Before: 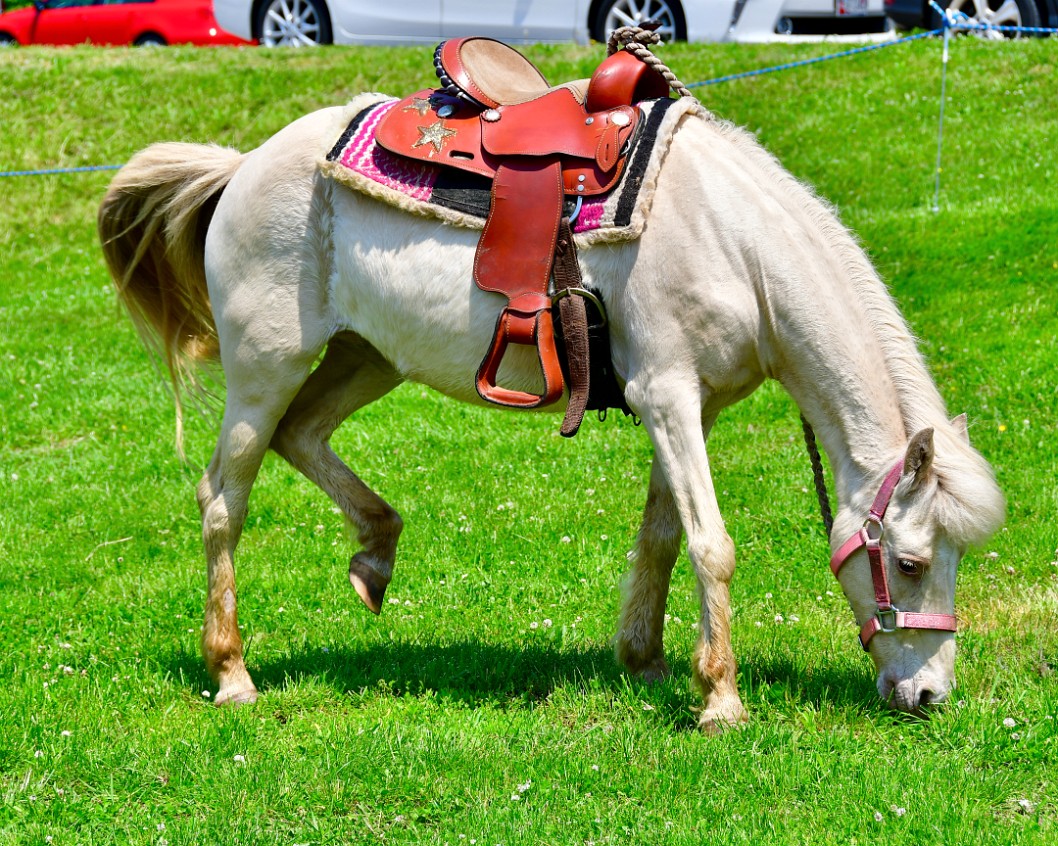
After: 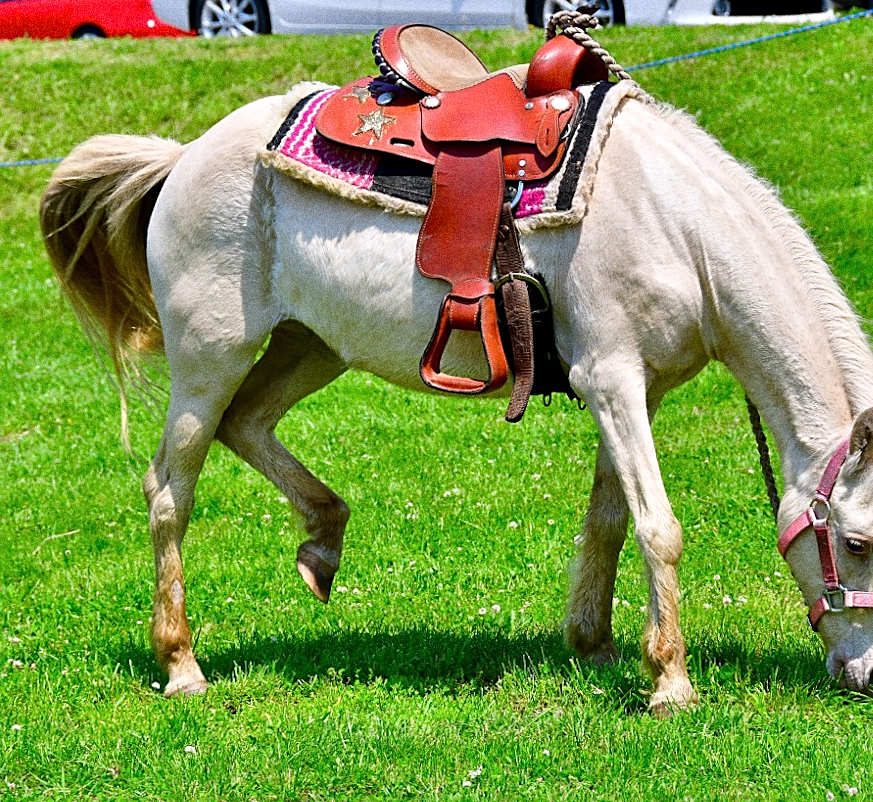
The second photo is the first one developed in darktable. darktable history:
white balance: red 1.009, blue 1.027
crop and rotate: angle 1°, left 4.281%, top 0.642%, right 11.383%, bottom 2.486%
grain: coarseness 0.09 ISO, strength 40%
sharpen: on, module defaults
